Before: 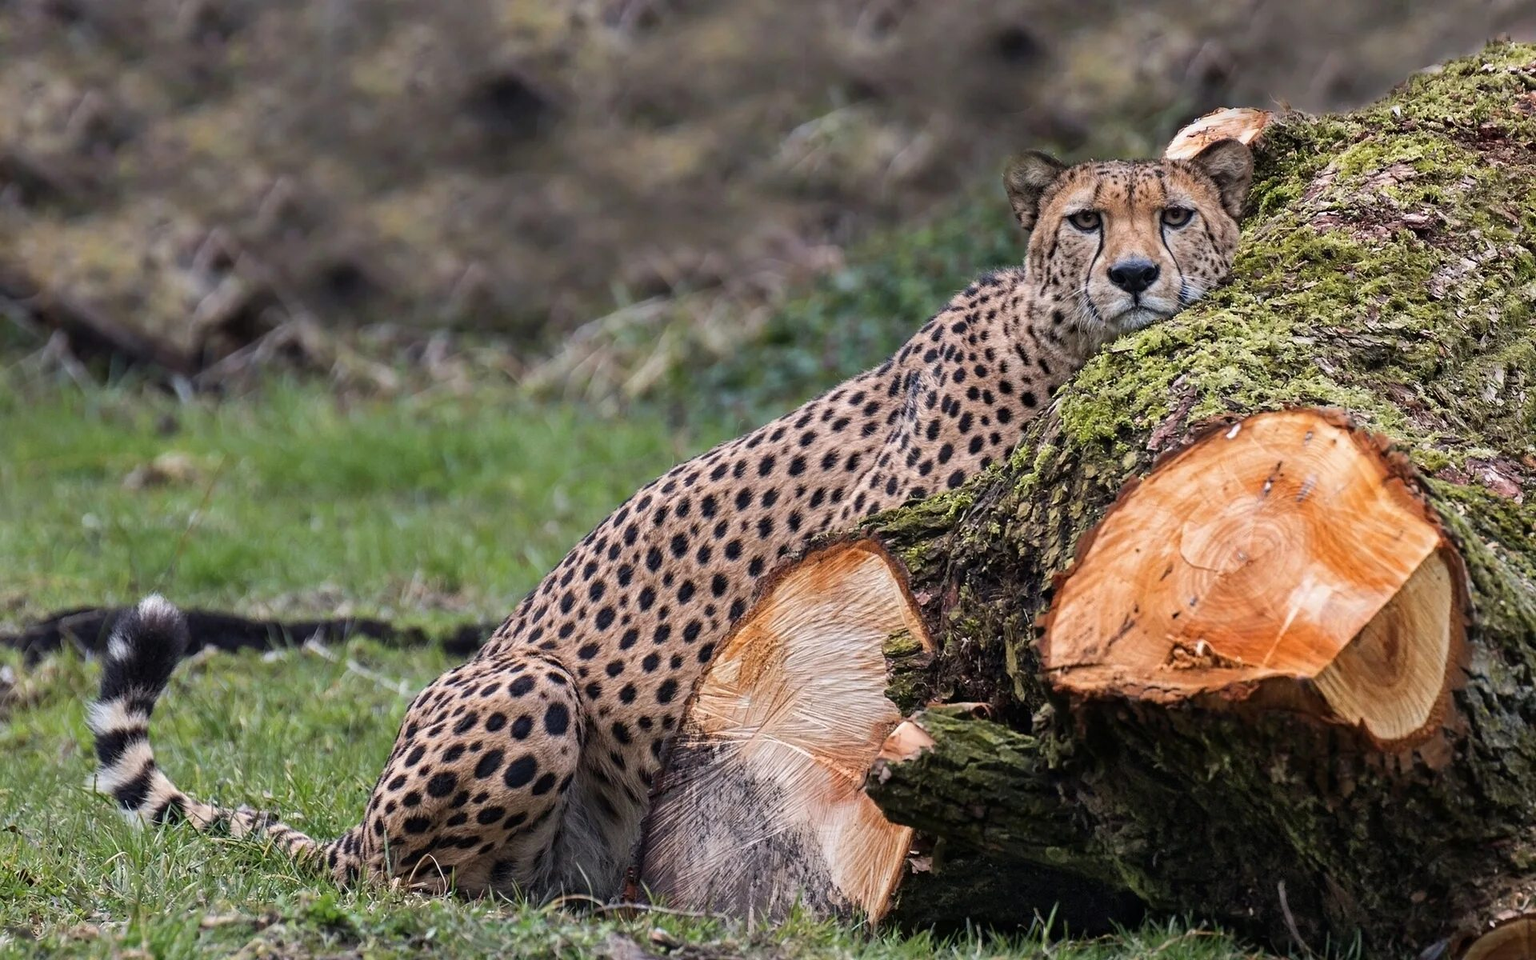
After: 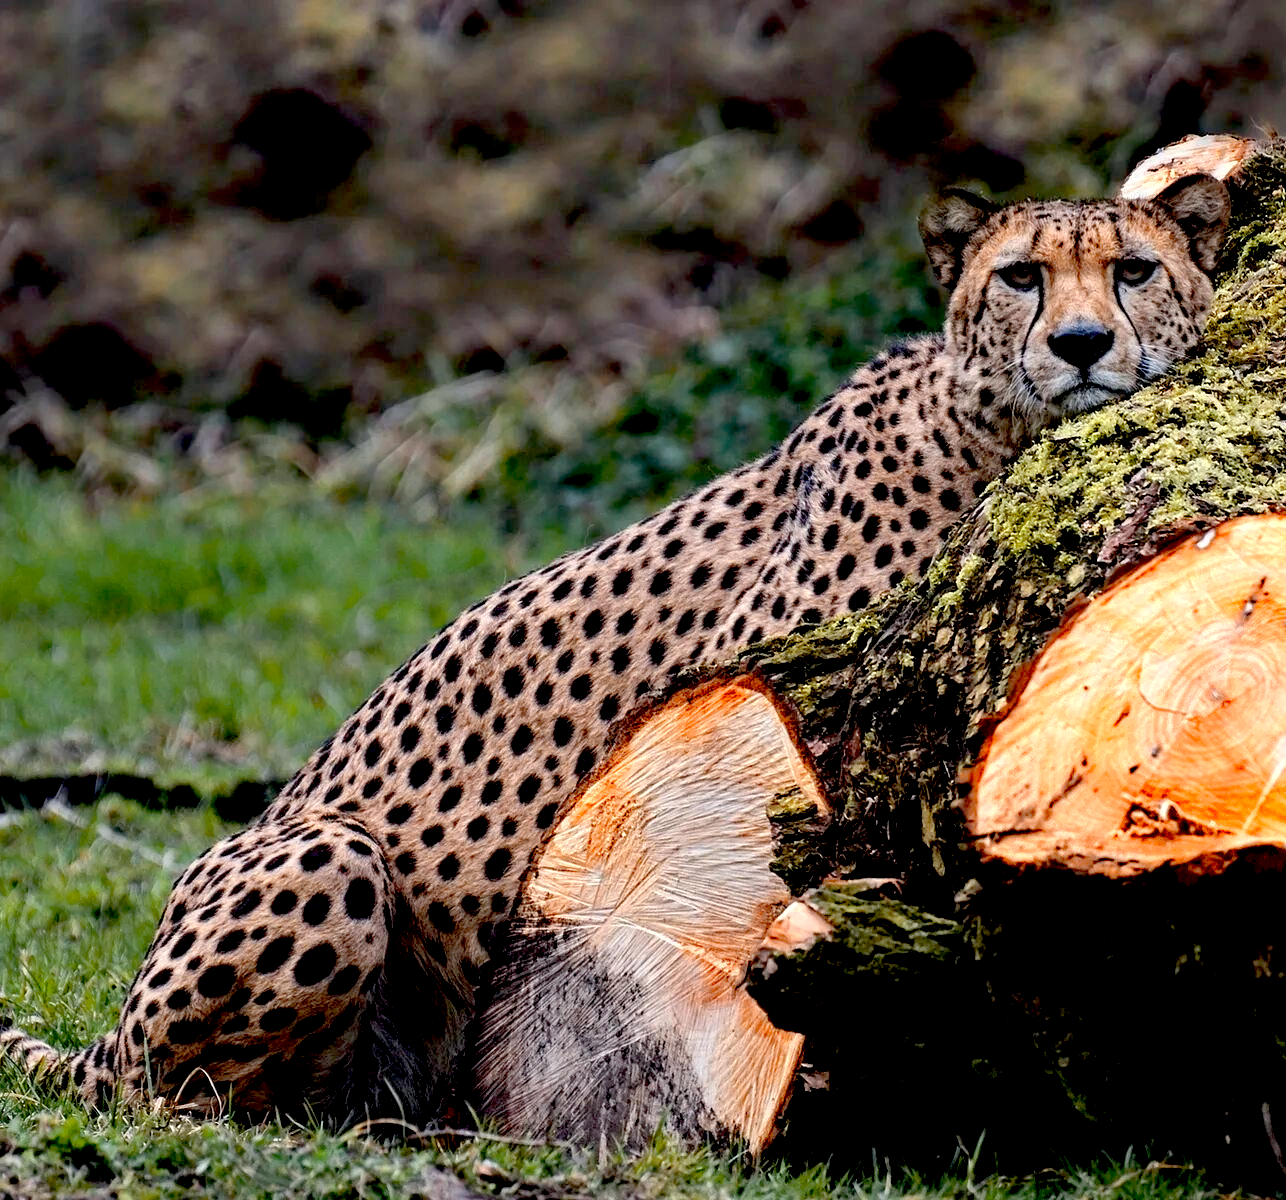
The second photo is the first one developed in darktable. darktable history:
exposure: black level correction 0.048, exposure 0.013 EV, compensate highlight preservation false
crop and rotate: left 17.54%, right 15.454%
haze removal: compatibility mode true, adaptive false
color zones: curves: ch0 [(0.018, 0.548) (0.197, 0.654) (0.425, 0.447) (0.605, 0.658) (0.732, 0.579)]; ch1 [(0.105, 0.531) (0.224, 0.531) (0.386, 0.39) (0.618, 0.456) (0.732, 0.456) (0.956, 0.421)]; ch2 [(0.039, 0.583) (0.215, 0.465) (0.399, 0.544) (0.465, 0.548) (0.614, 0.447) (0.724, 0.43) (0.882, 0.623) (0.956, 0.632)]
